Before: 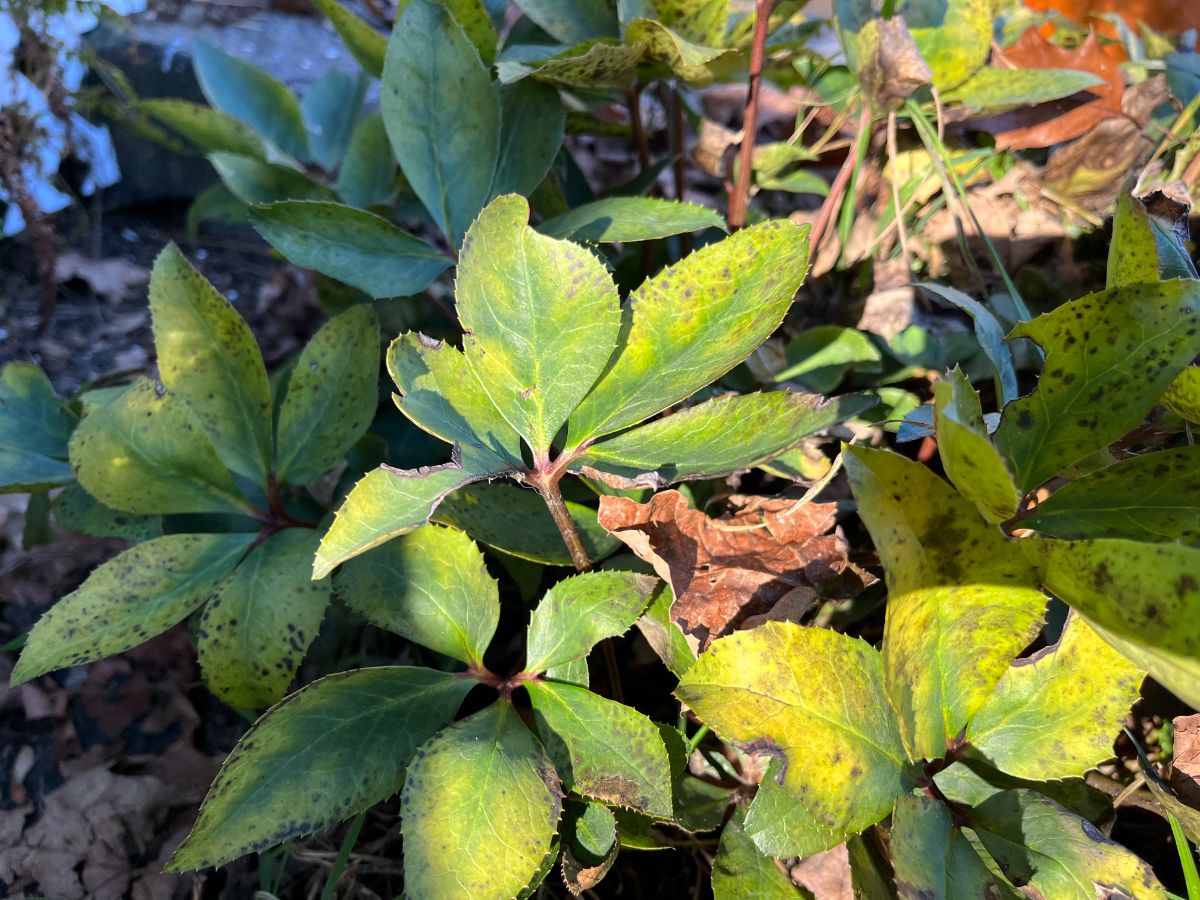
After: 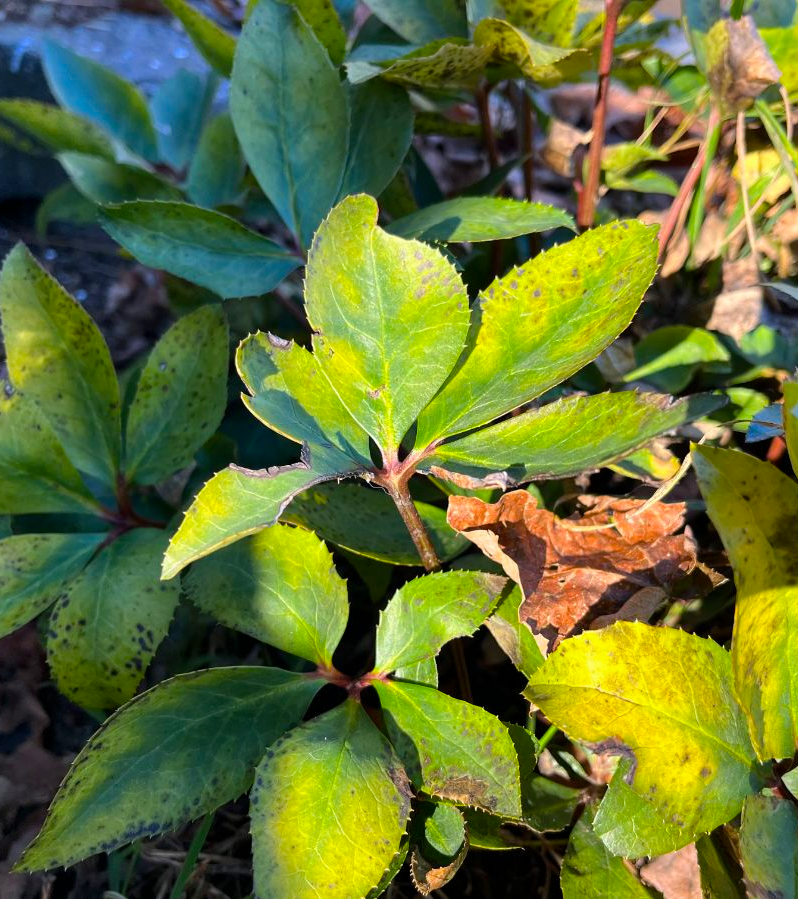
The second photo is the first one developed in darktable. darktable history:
crop and rotate: left 12.646%, right 20.788%
color balance rgb: perceptual saturation grading › global saturation 30.147%
